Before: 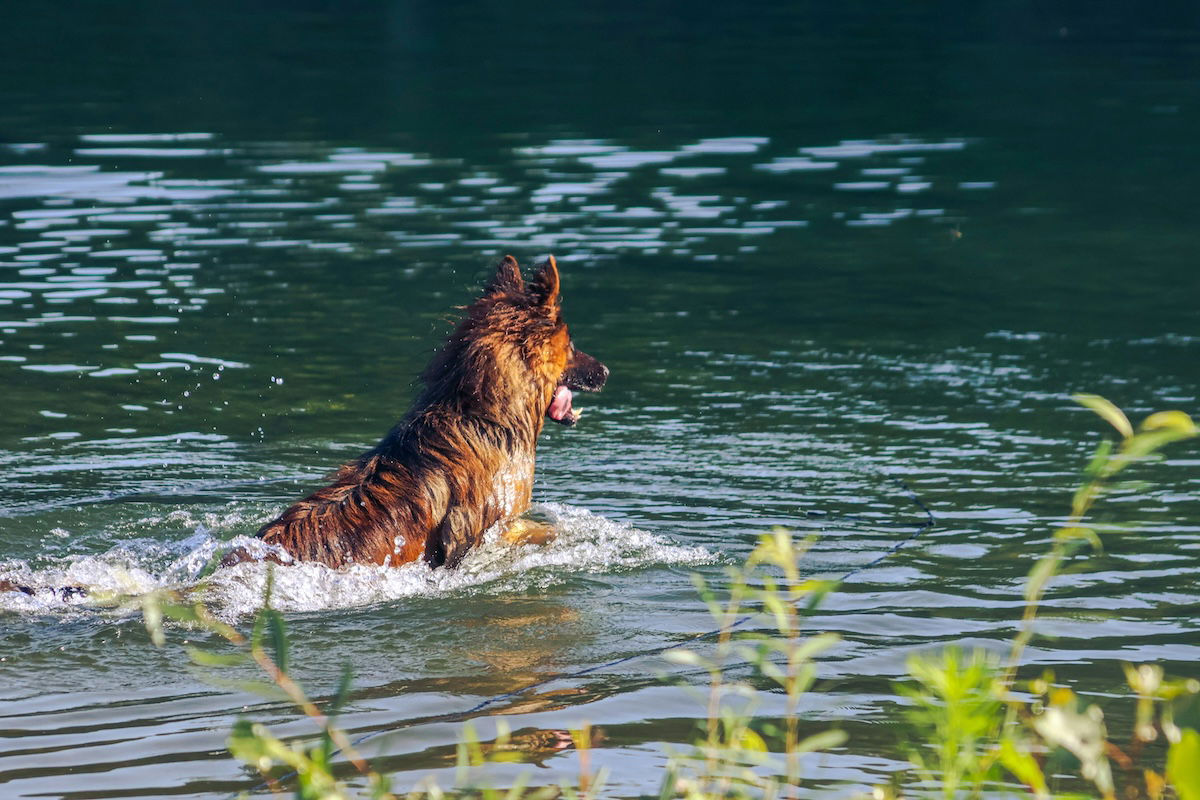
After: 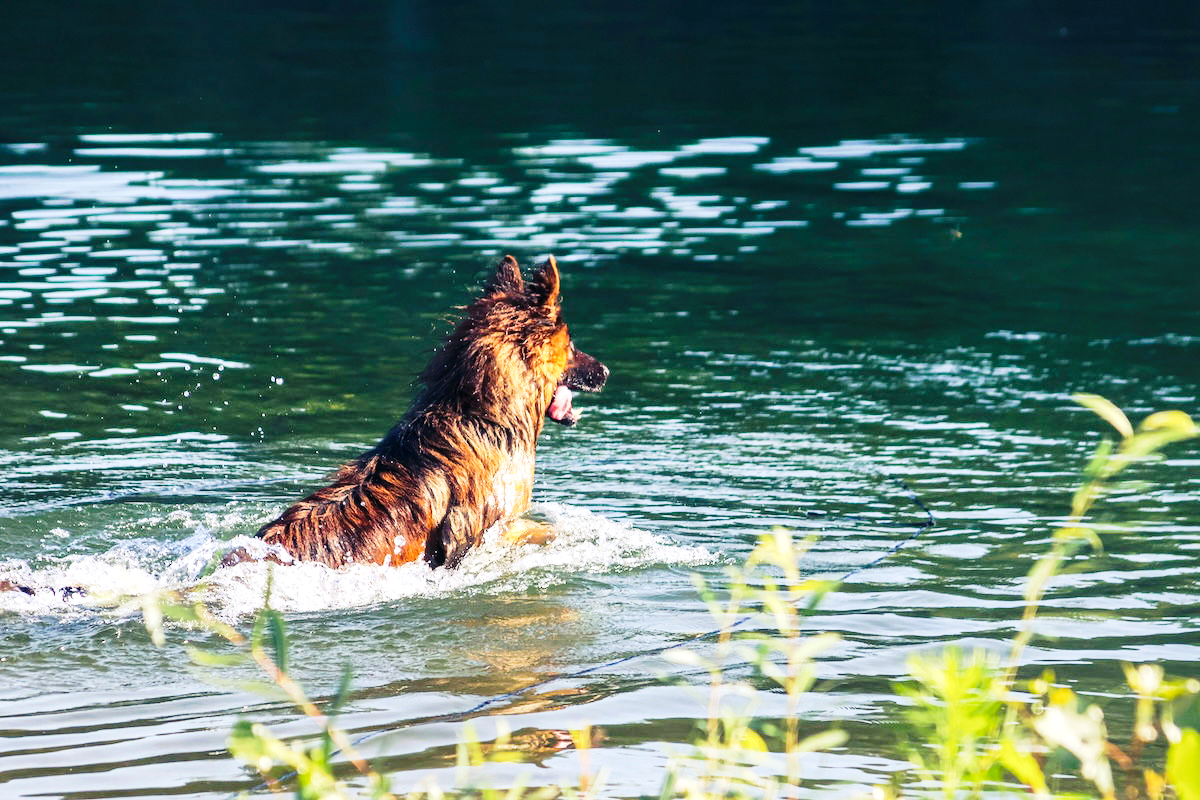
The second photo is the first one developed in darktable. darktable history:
tone equalizer: -8 EV -0.453 EV, -7 EV -0.361 EV, -6 EV -0.348 EV, -5 EV -0.227 EV, -3 EV 0.211 EV, -2 EV 0.332 EV, -1 EV 0.388 EV, +0 EV 0.417 EV, mask exposure compensation -0.494 EV
base curve: curves: ch0 [(0, 0) (0.028, 0.03) (0.121, 0.232) (0.46, 0.748) (0.859, 0.968) (1, 1)], preserve colors none
